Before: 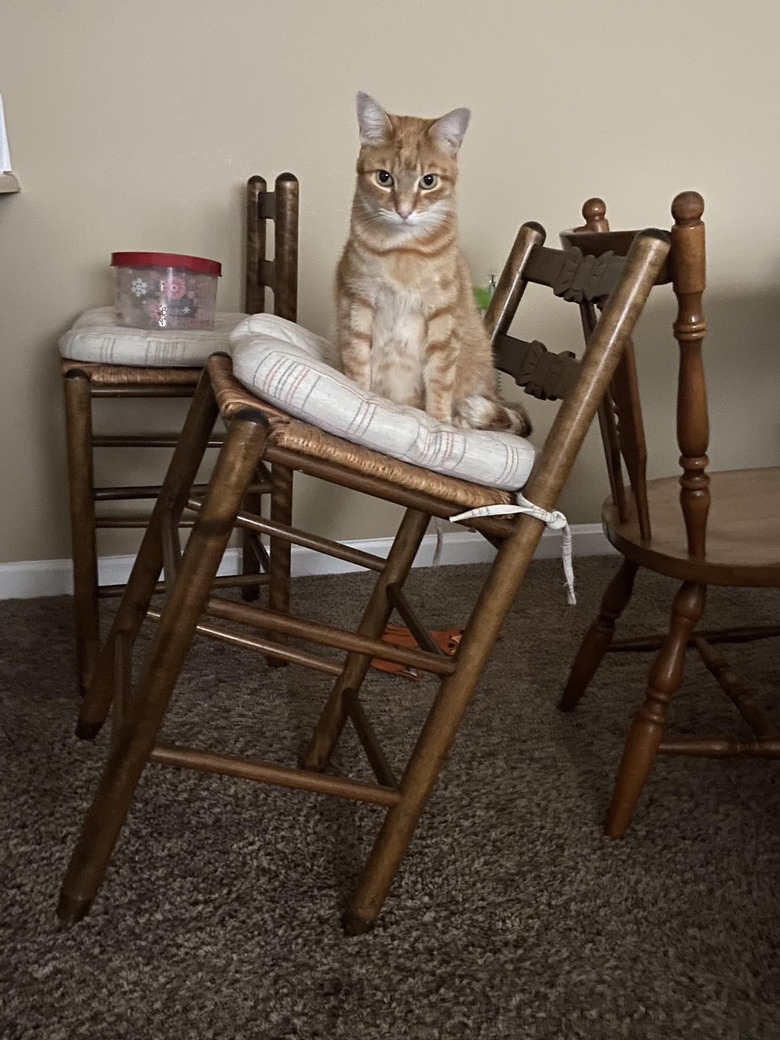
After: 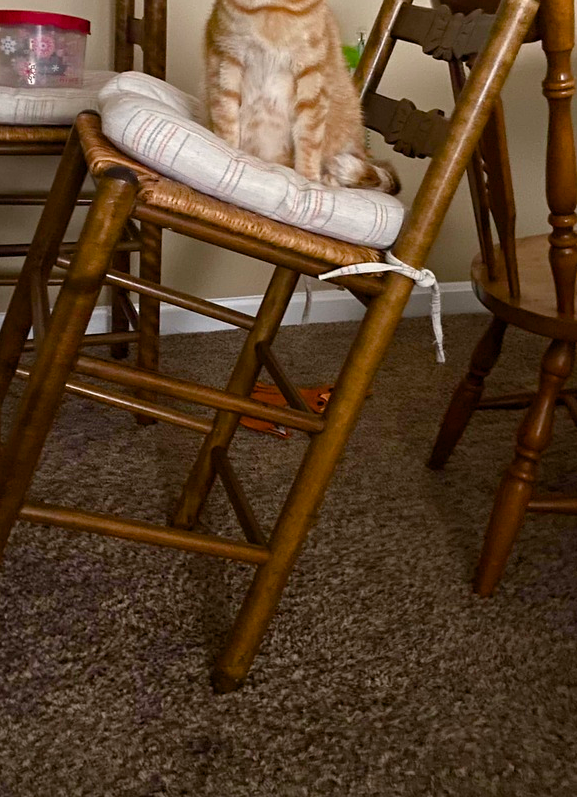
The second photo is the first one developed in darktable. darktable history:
color balance rgb: highlights gain › chroma 1.015%, highlights gain › hue 53.04°, perceptual saturation grading › global saturation 20%, perceptual saturation grading › highlights -25.333%, perceptual saturation grading › shadows 49.904%, global vibrance 20%
crop: left 16.88%, top 23.341%, right 9.143%
